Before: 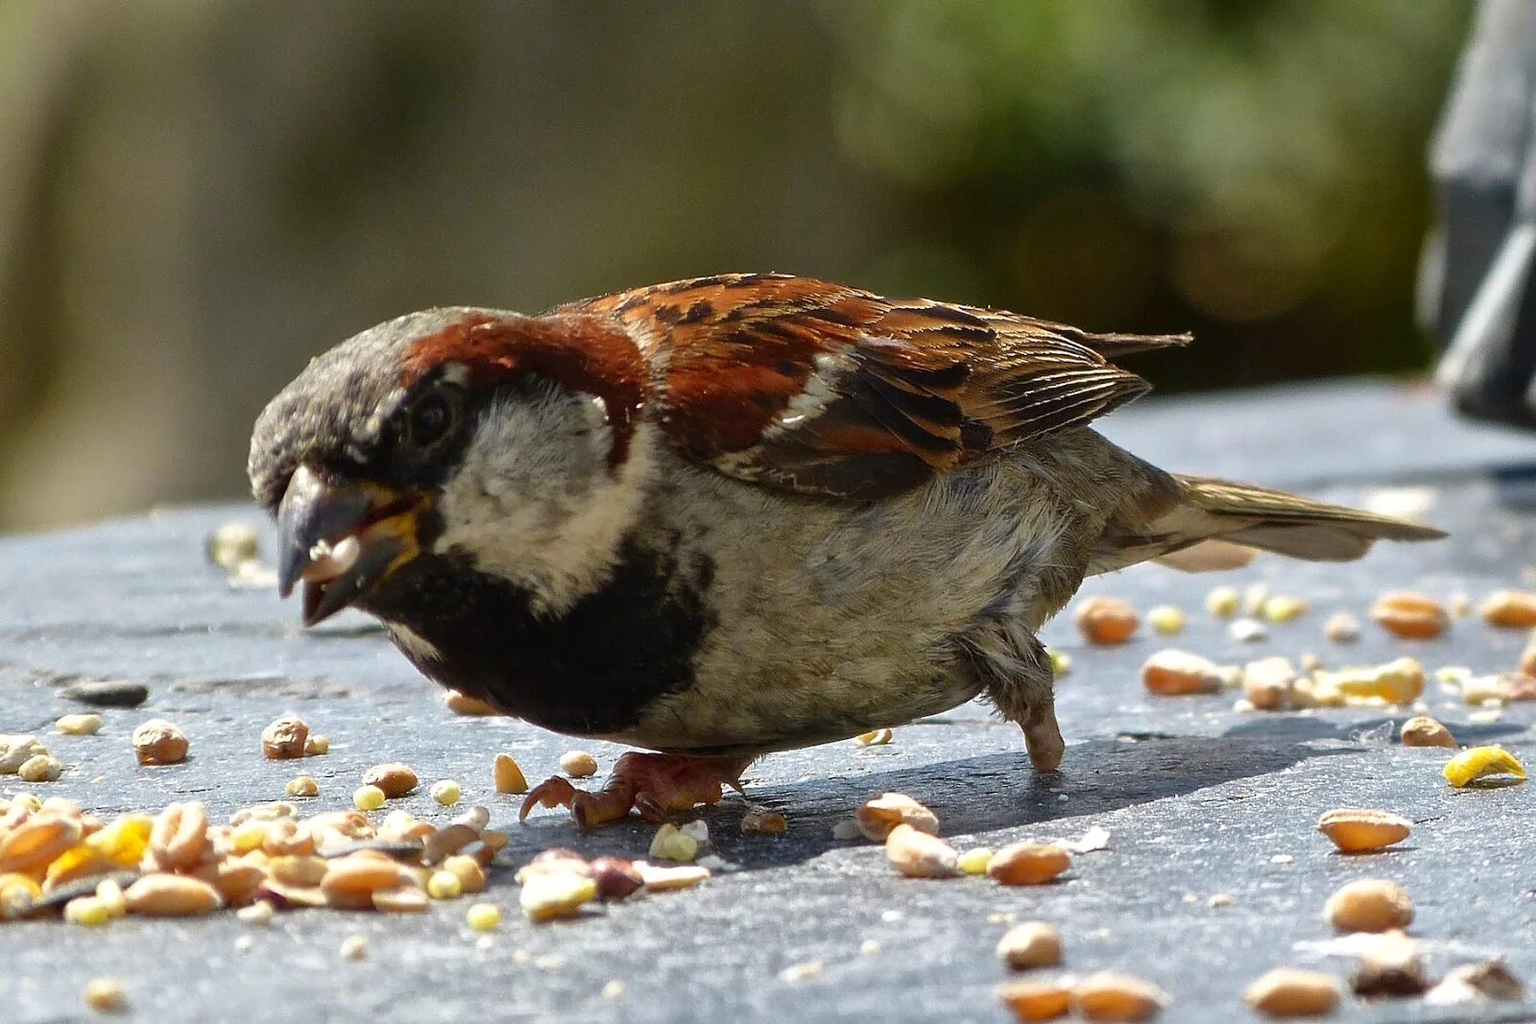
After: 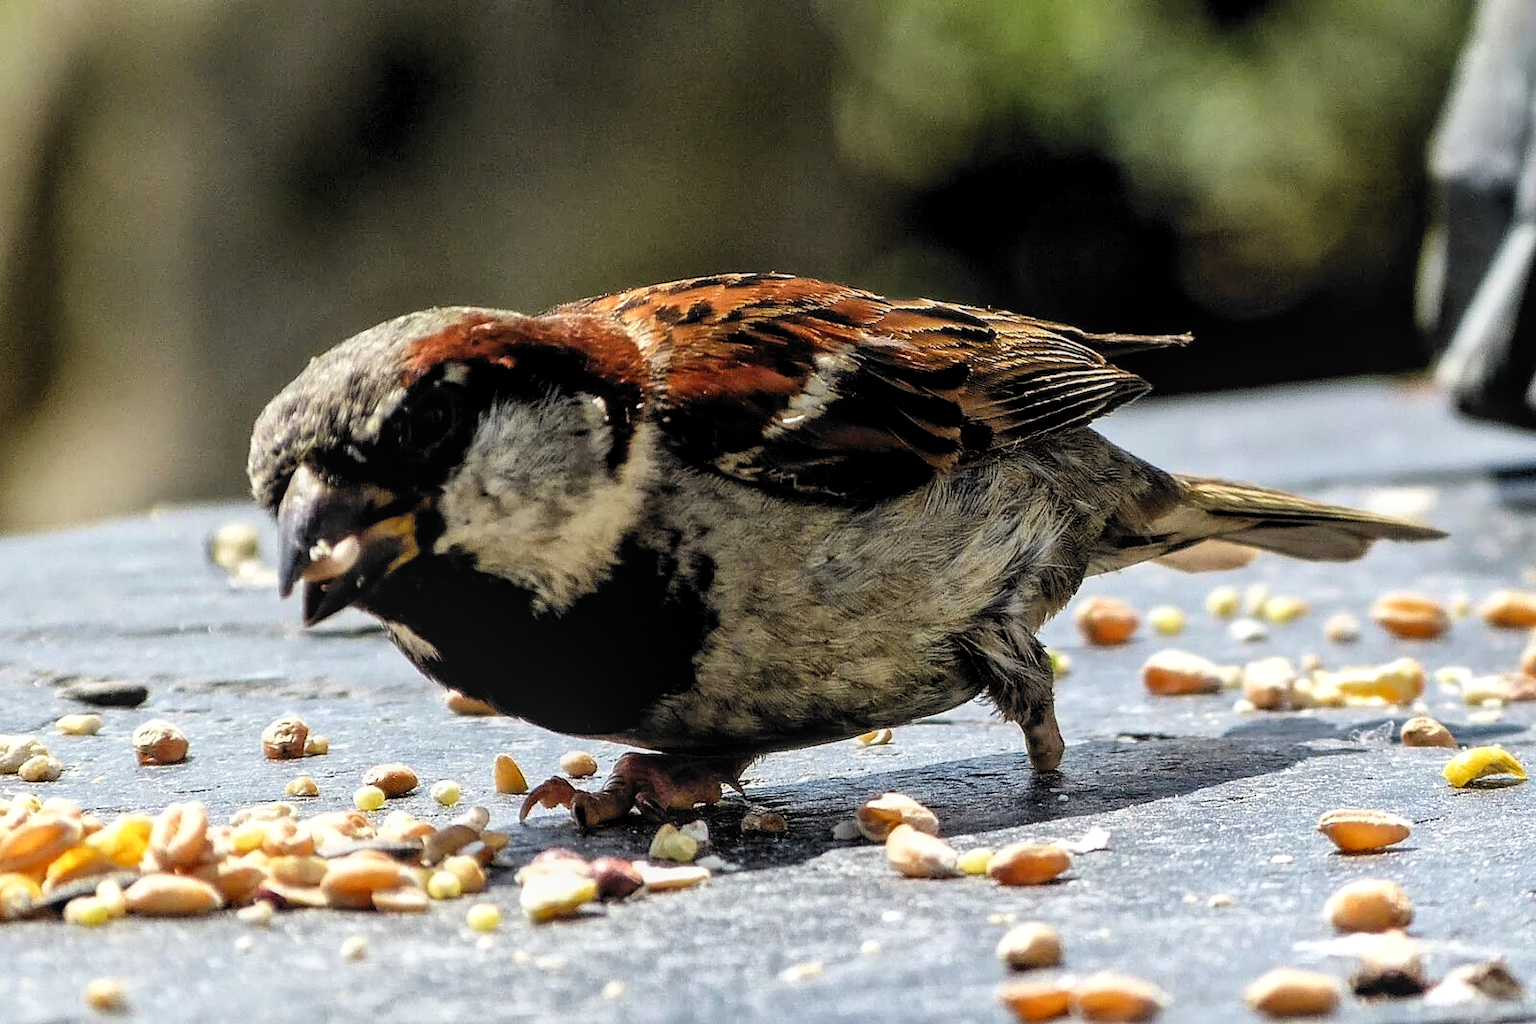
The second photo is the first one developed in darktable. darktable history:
levels: mode automatic
local contrast: on, module defaults
tone equalizer: edges refinement/feathering 500, mask exposure compensation -1.57 EV, preserve details no
filmic rgb: black relative exposure -5.11 EV, white relative exposure 3.97 EV, hardness 2.88, contrast 1.188, highlights saturation mix -29.65%, color science v6 (2022), iterations of high-quality reconstruction 10
